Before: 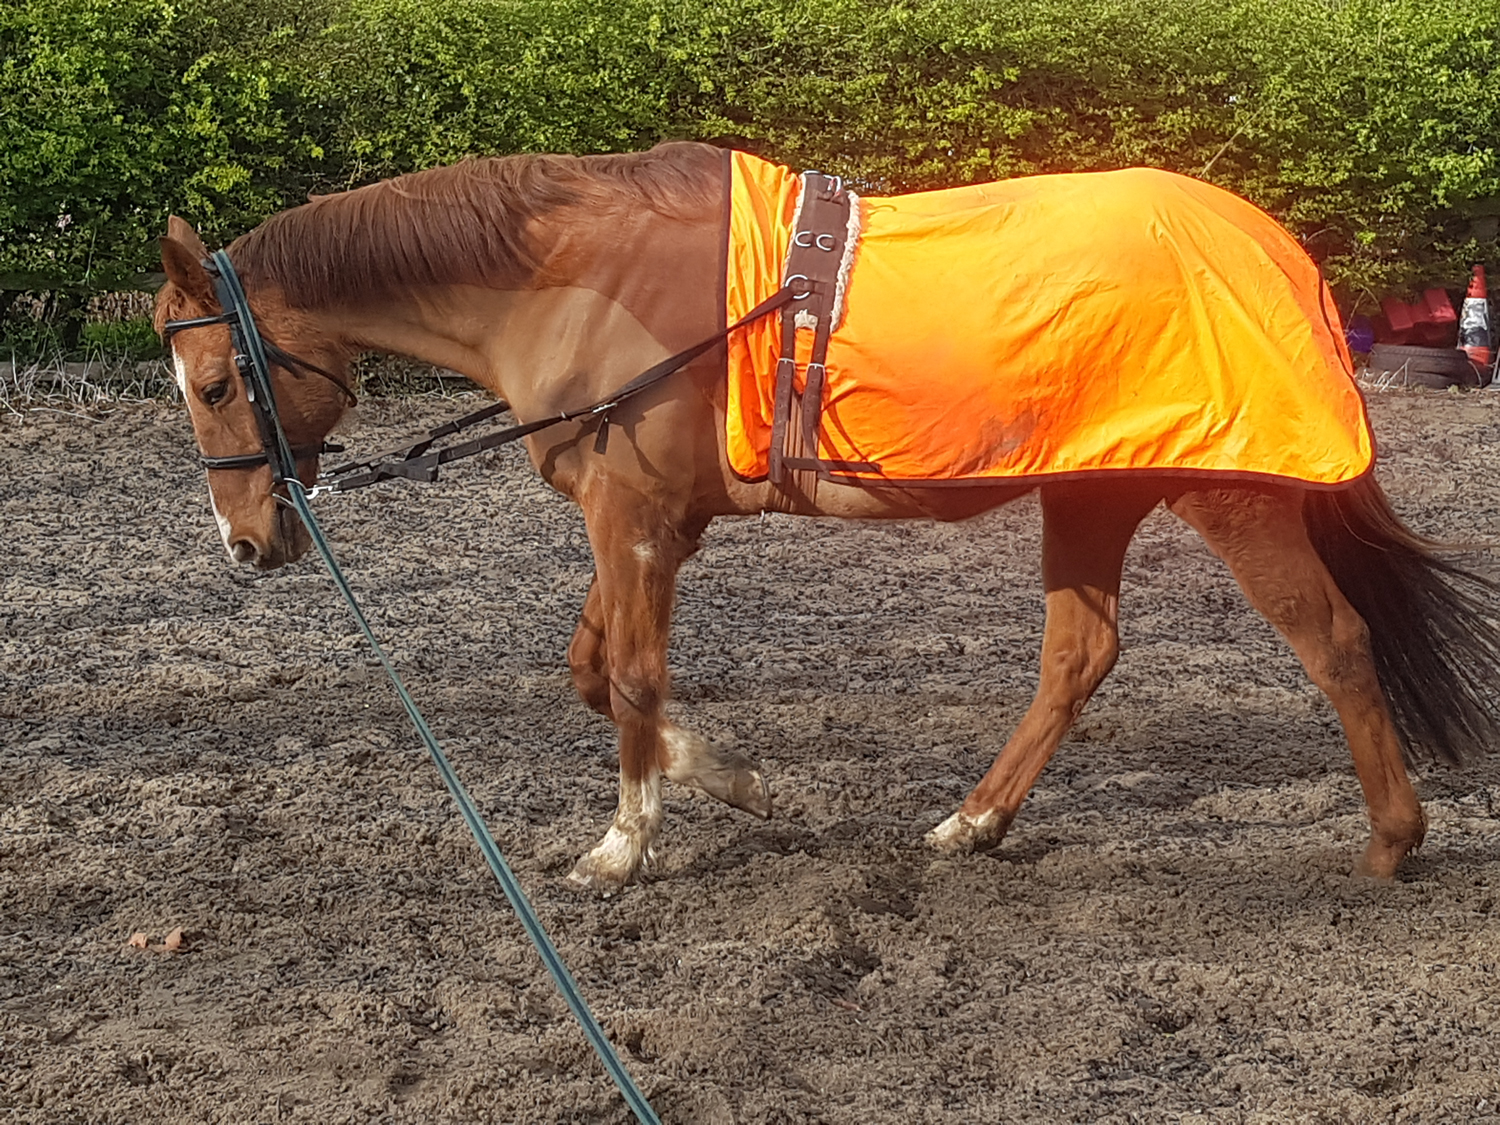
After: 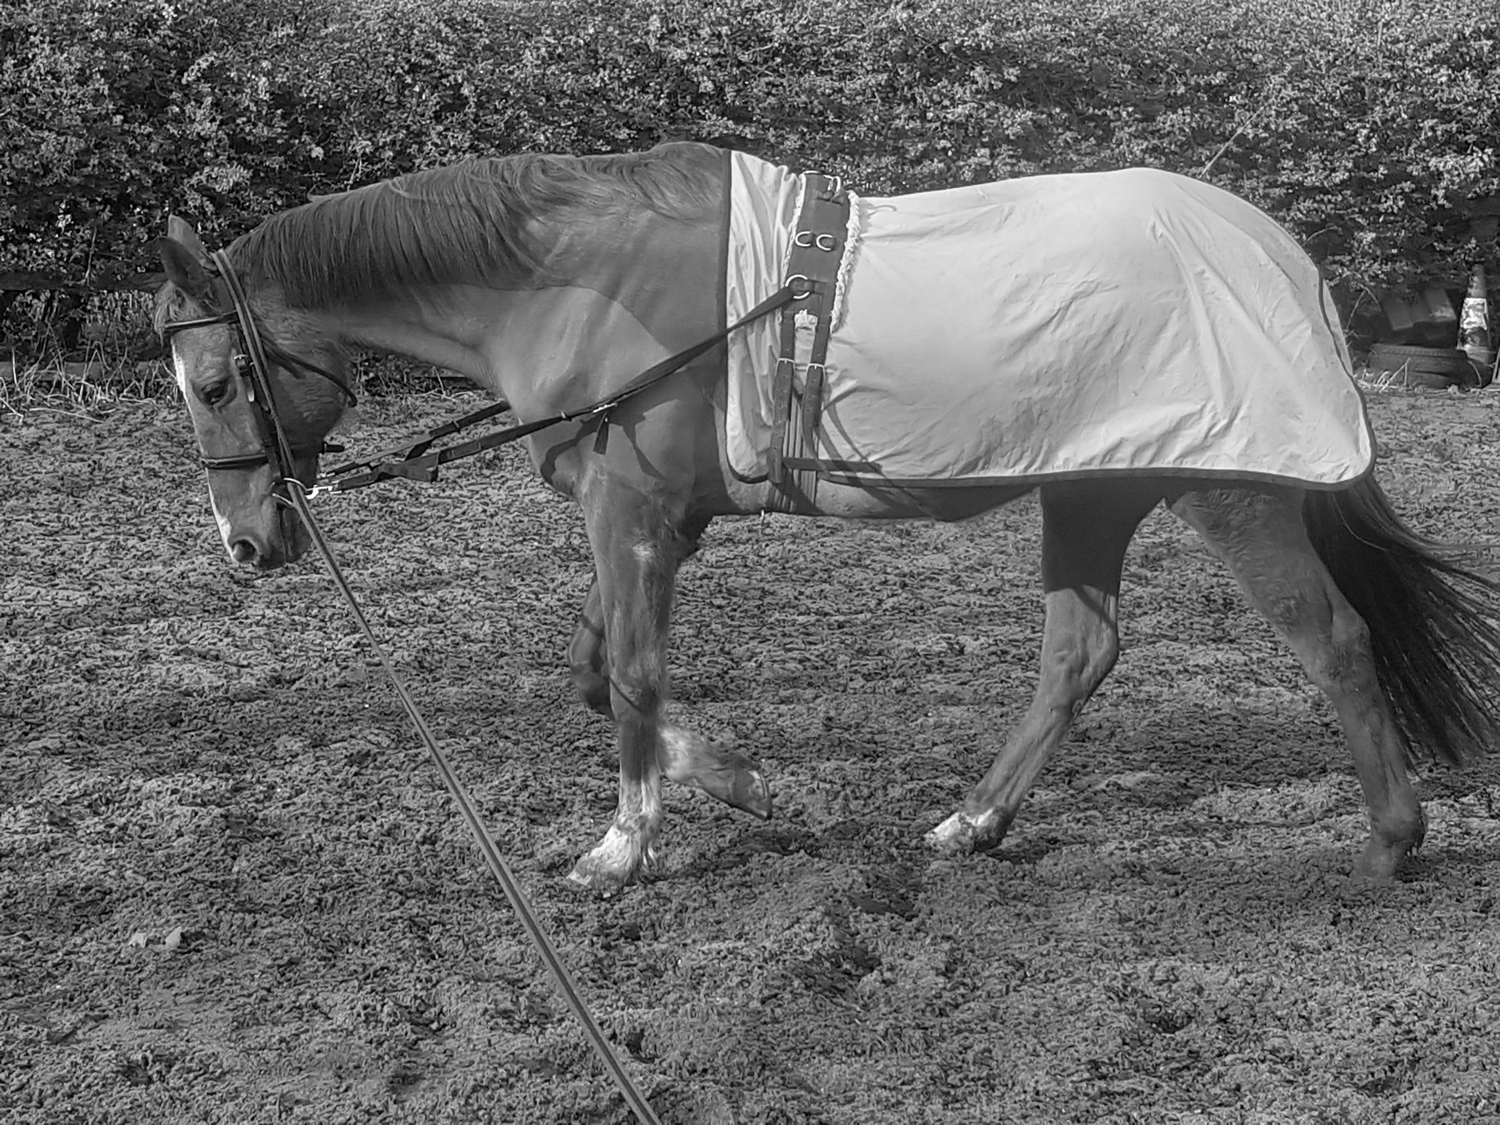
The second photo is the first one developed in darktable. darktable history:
monochrome: on, module defaults
white balance: red 1.029, blue 0.92
